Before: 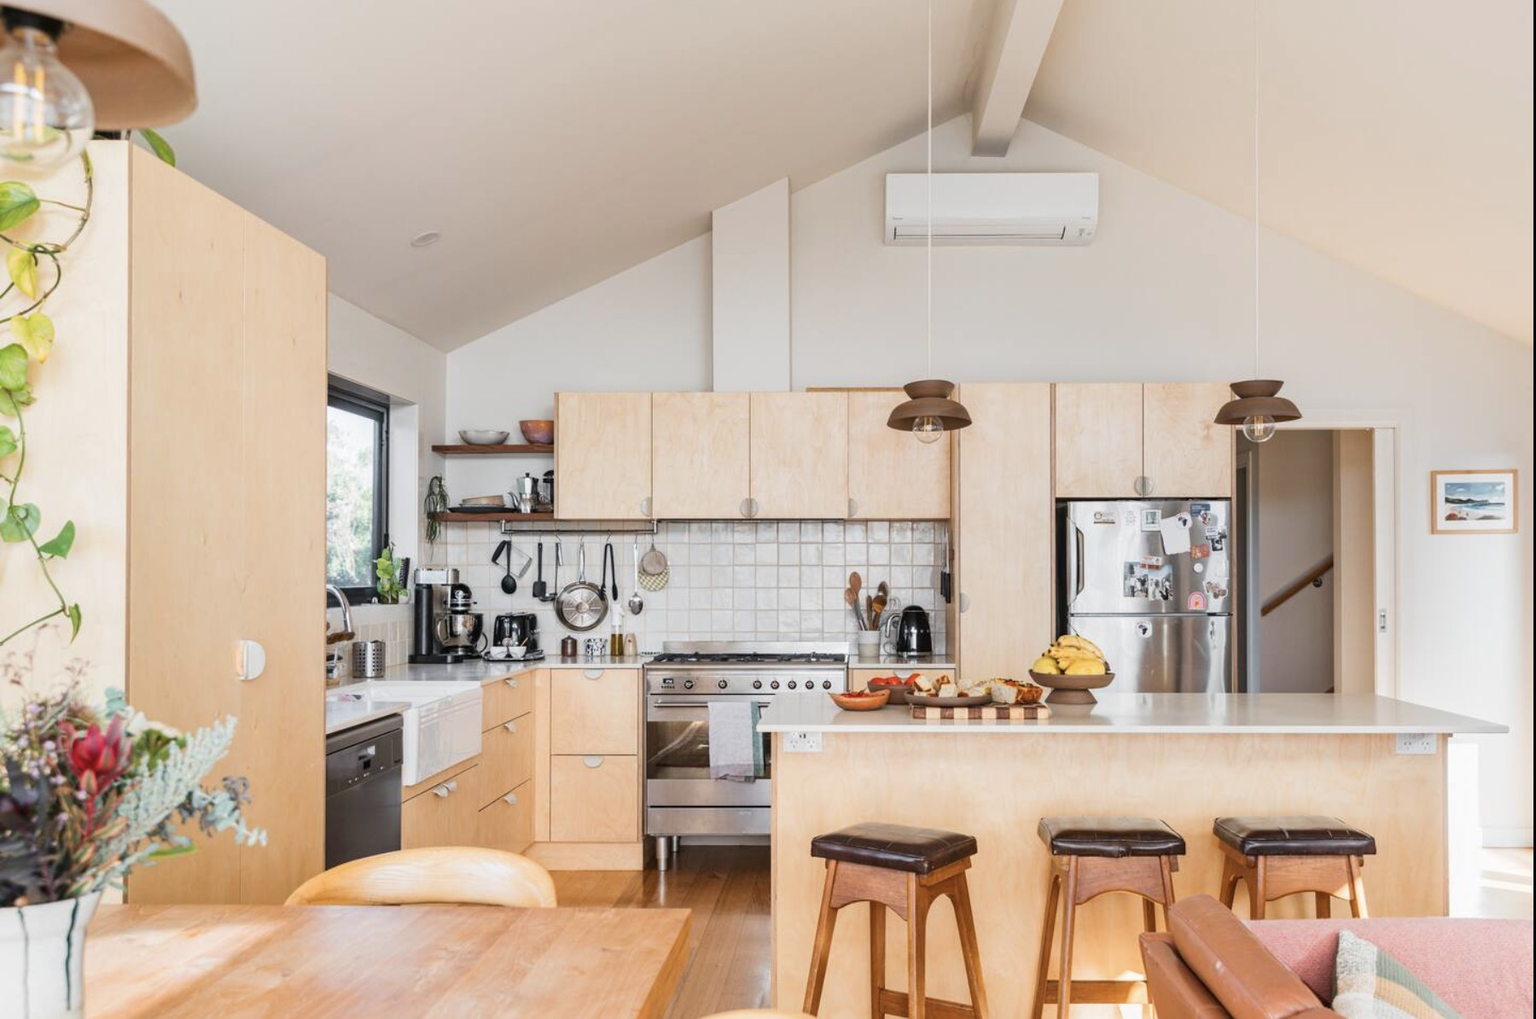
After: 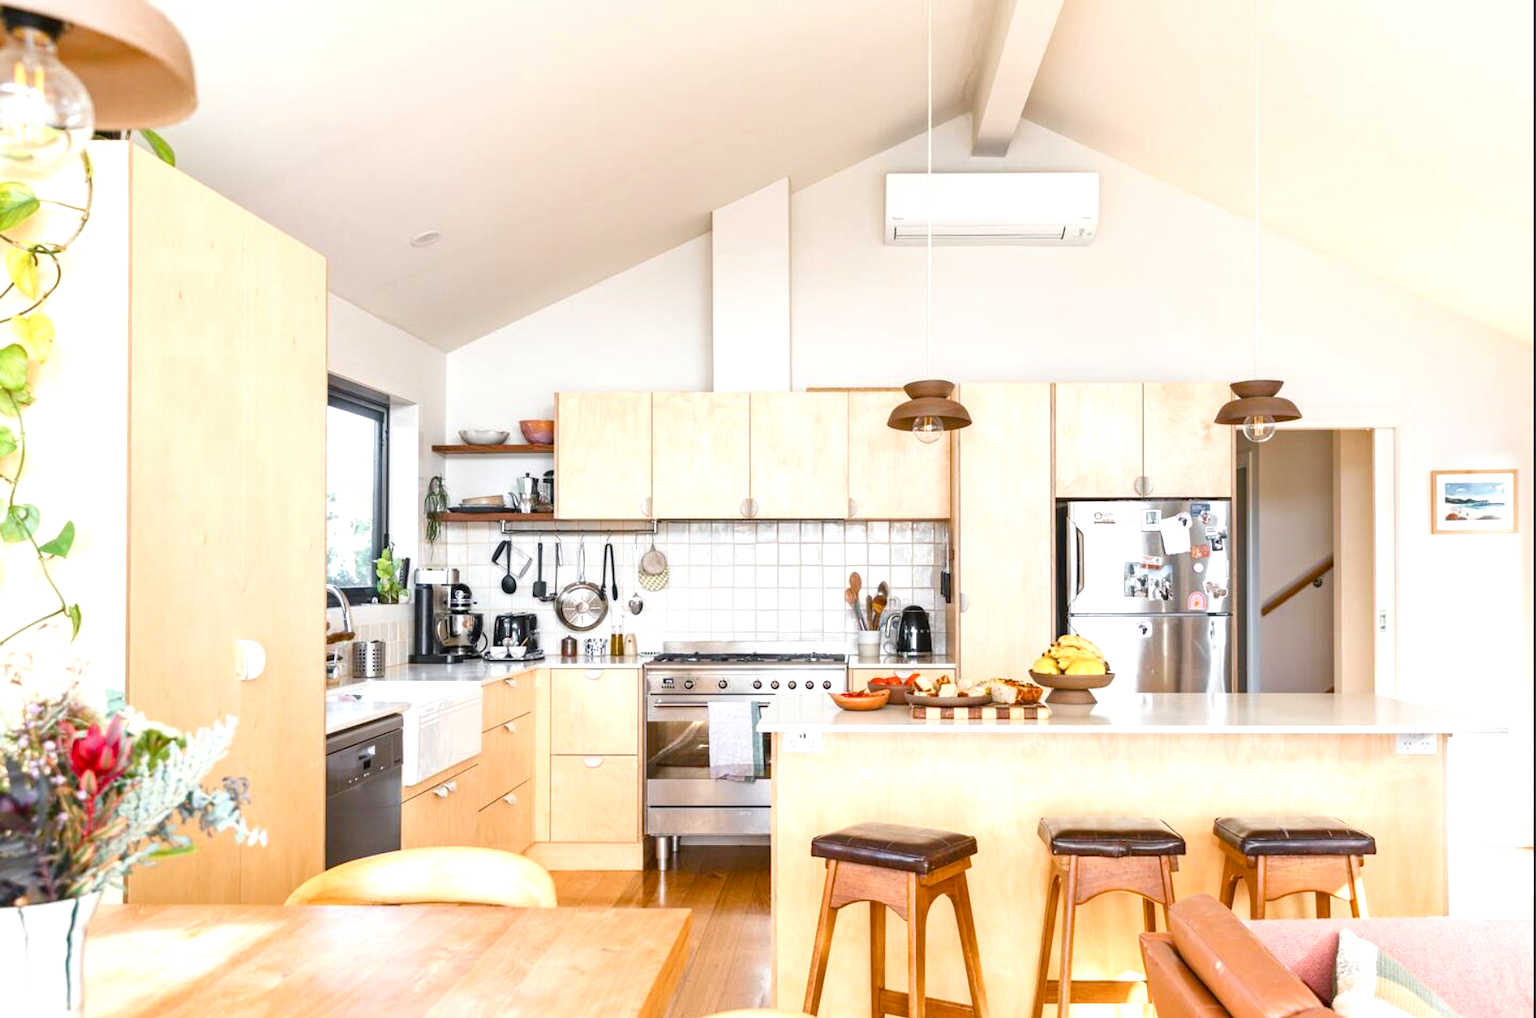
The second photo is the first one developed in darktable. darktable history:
exposure: black level correction 0, exposure 0.7 EV, compensate exposure bias true, compensate highlight preservation false
color balance rgb: perceptual saturation grading › global saturation 35%, perceptual saturation grading › highlights -30%, perceptual saturation grading › shadows 35%, perceptual brilliance grading › global brilliance 3%, perceptual brilliance grading › highlights -3%, perceptual brilliance grading › shadows 3%
